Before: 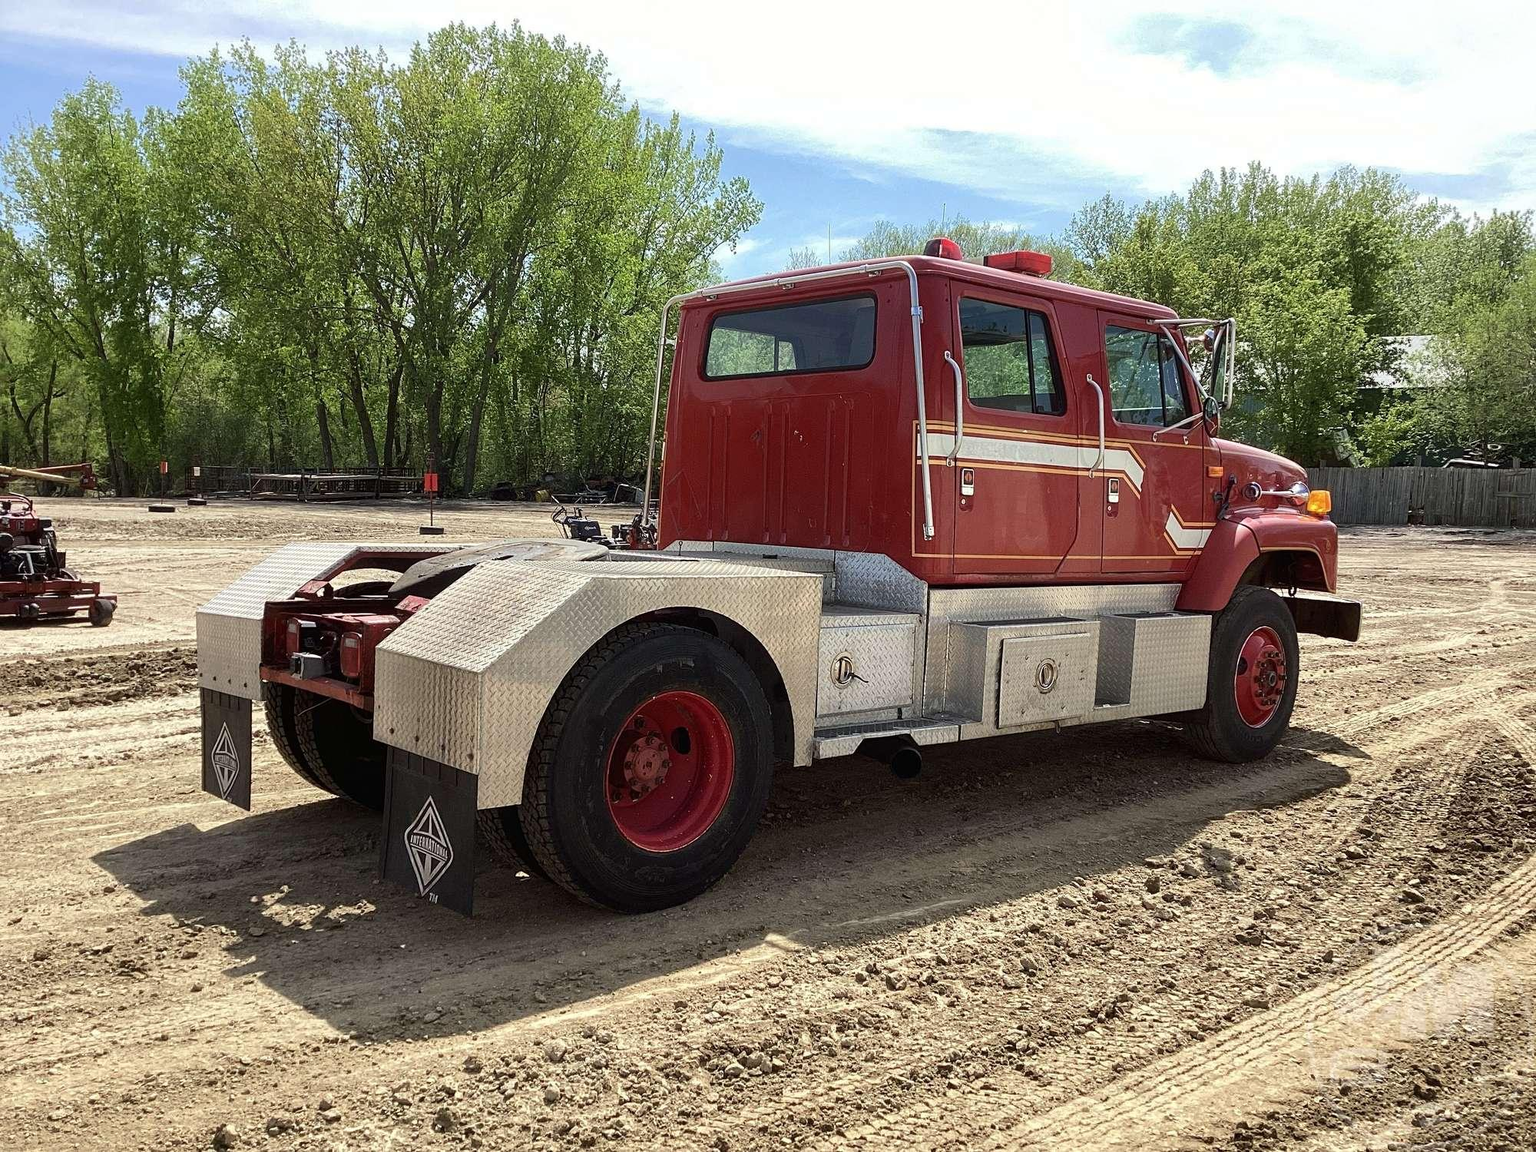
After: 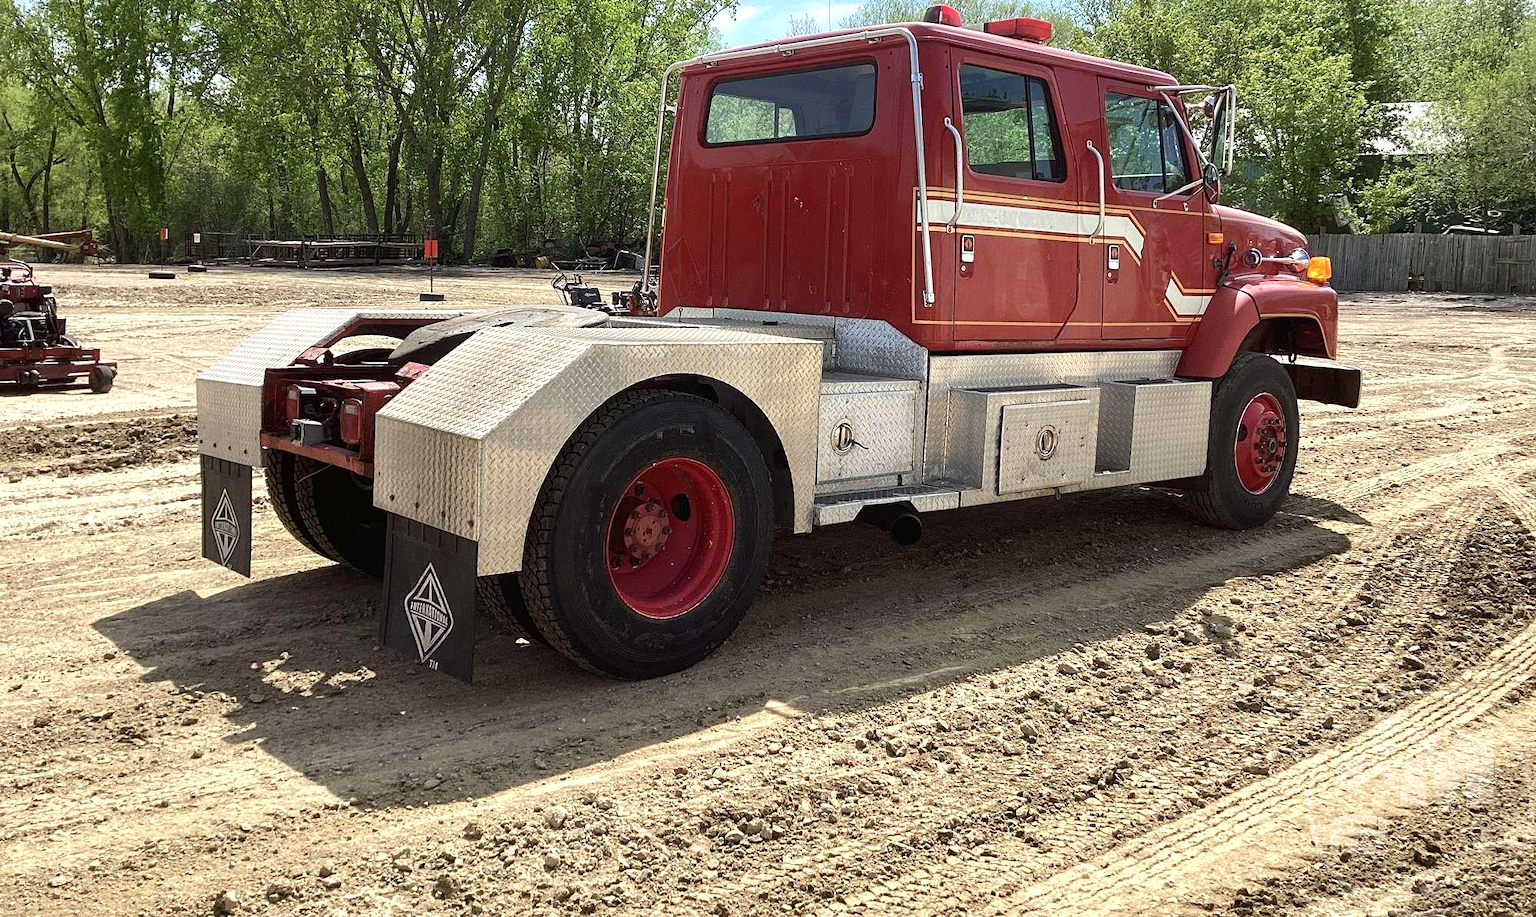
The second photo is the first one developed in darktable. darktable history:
exposure: exposure 0.349 EV, compensate exposure bias true, compensate highlight preservation false
crop and rotate: top 20.292%
